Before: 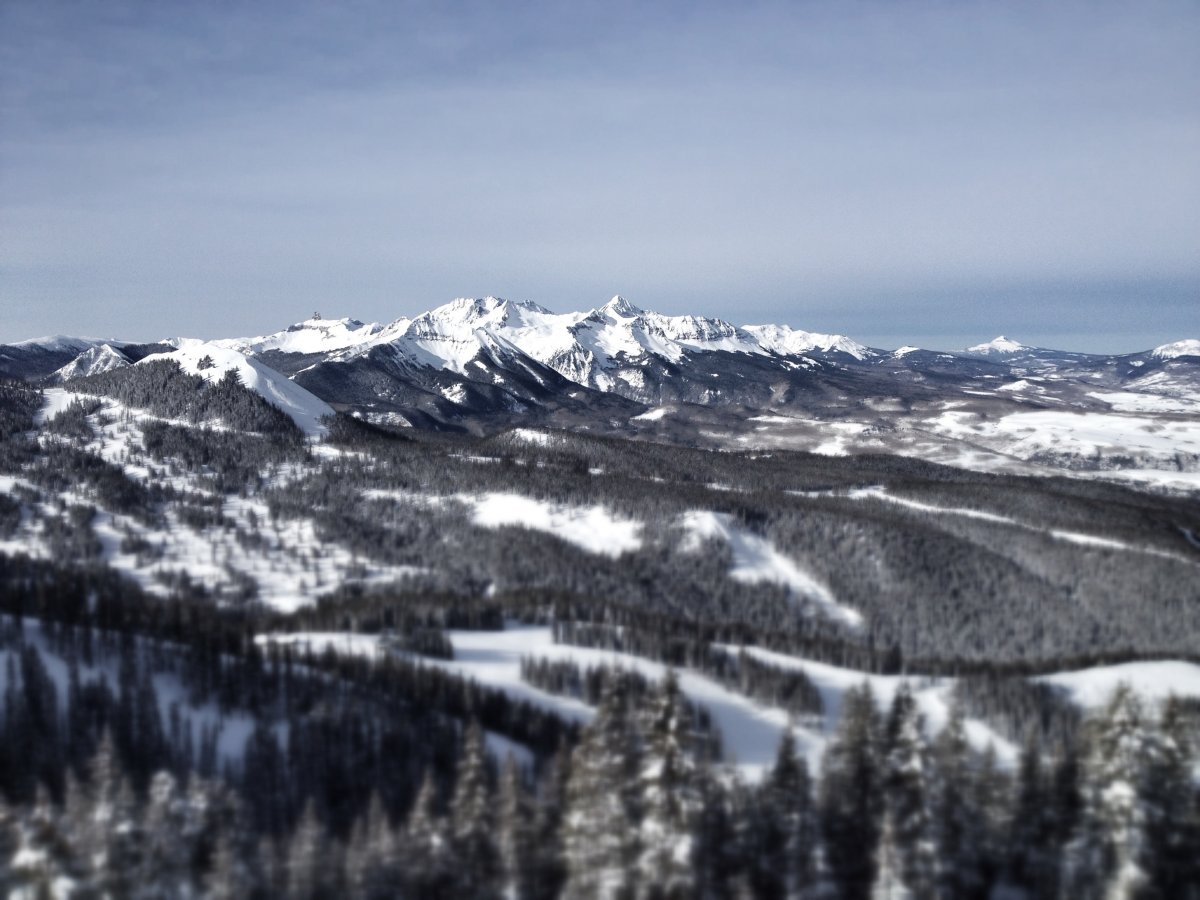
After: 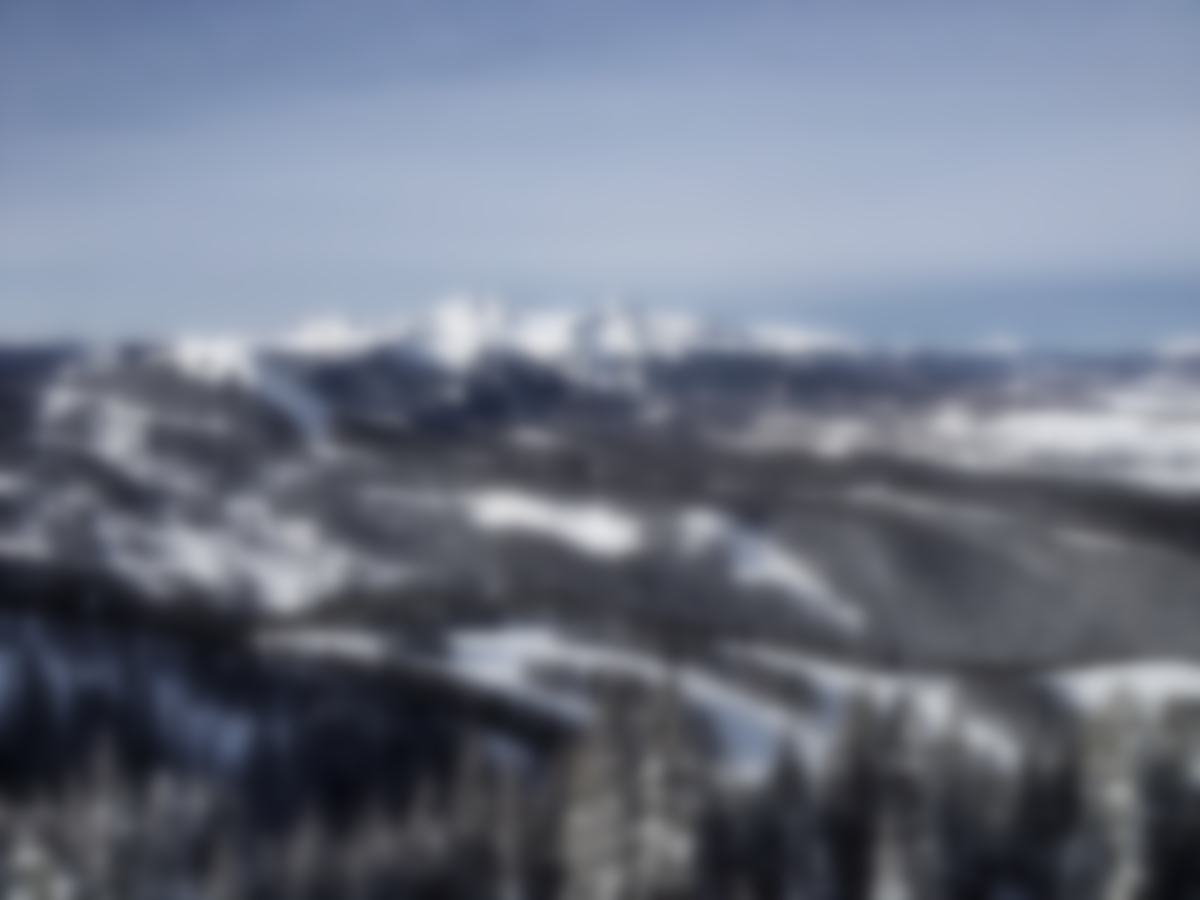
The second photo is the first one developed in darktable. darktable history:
sharpen: on, module defaults
exposure: black level correction 0.002, exposure -0.1 EV, compensate highlight preservation false
white balance: emerald 1
lowpass: on, module defaults
